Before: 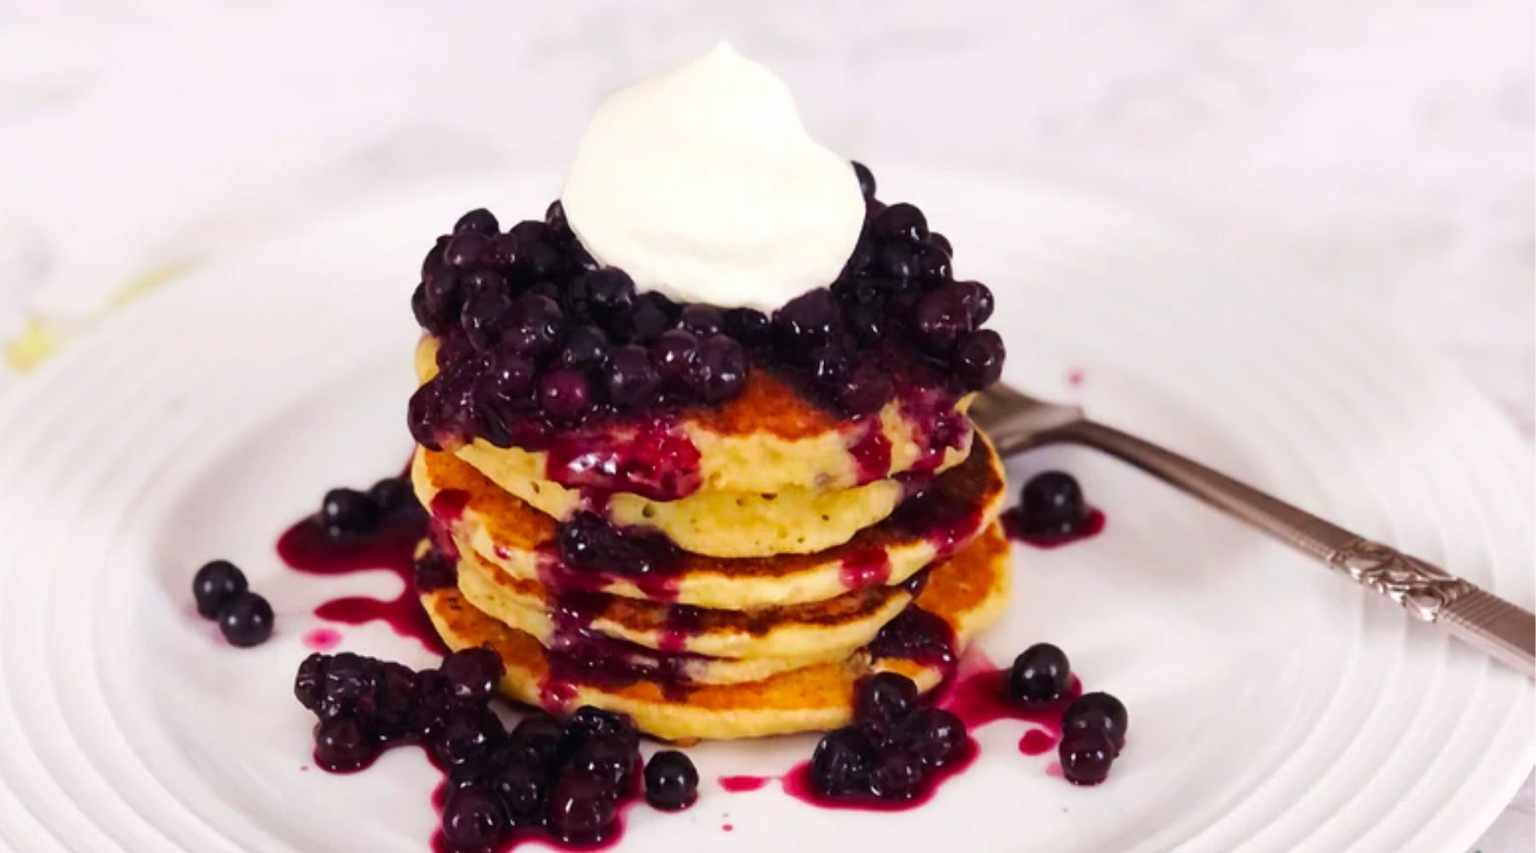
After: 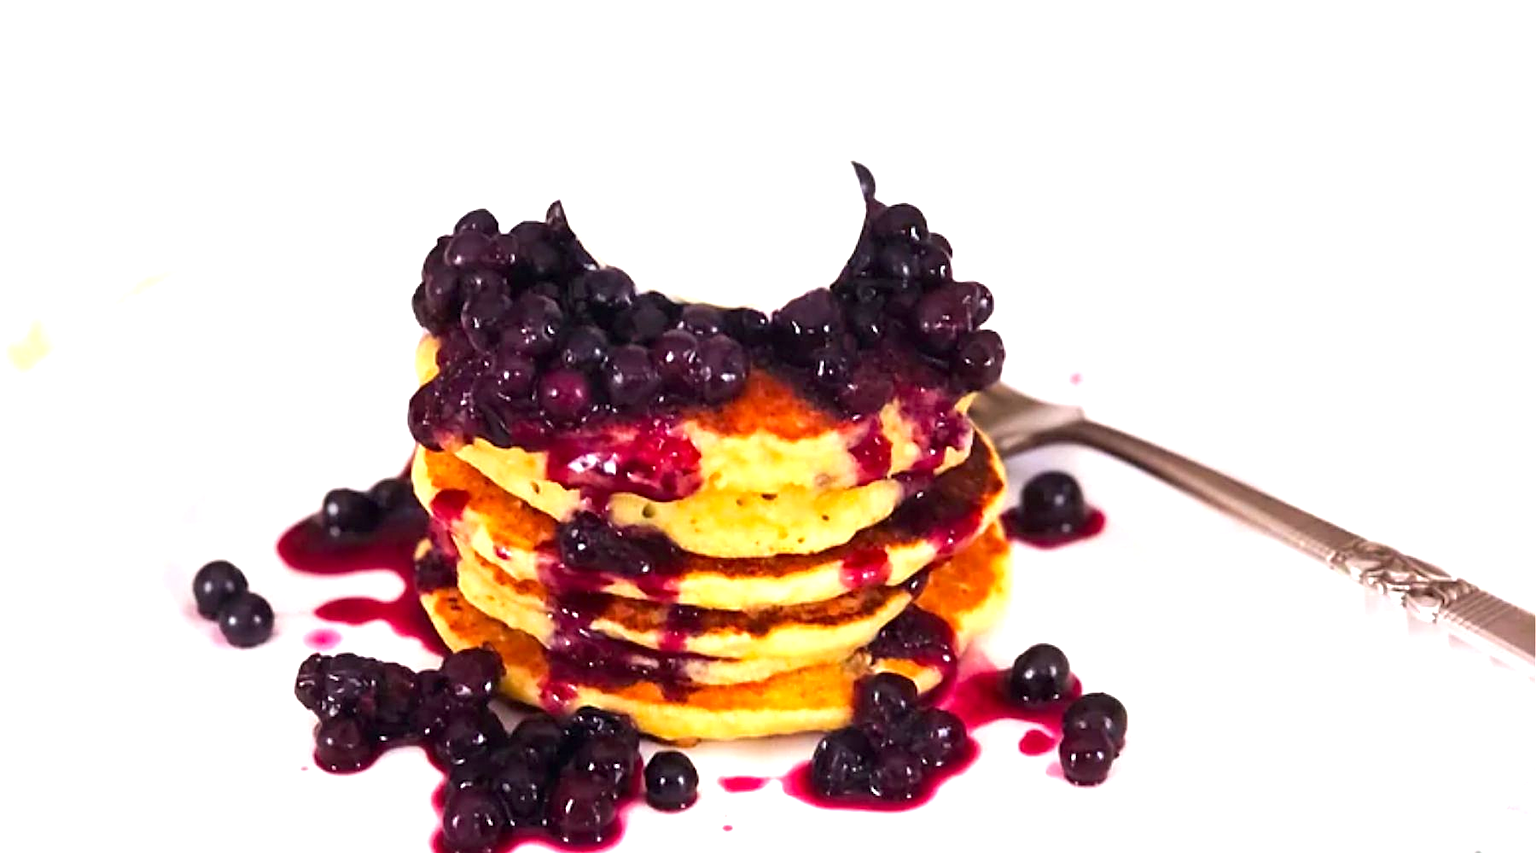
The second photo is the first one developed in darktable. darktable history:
sharpen: on, module defaults
exposure: black level correction 0.001, exposure 0.955 EV, compensate exposure bias true, compensate highlight preservation false
